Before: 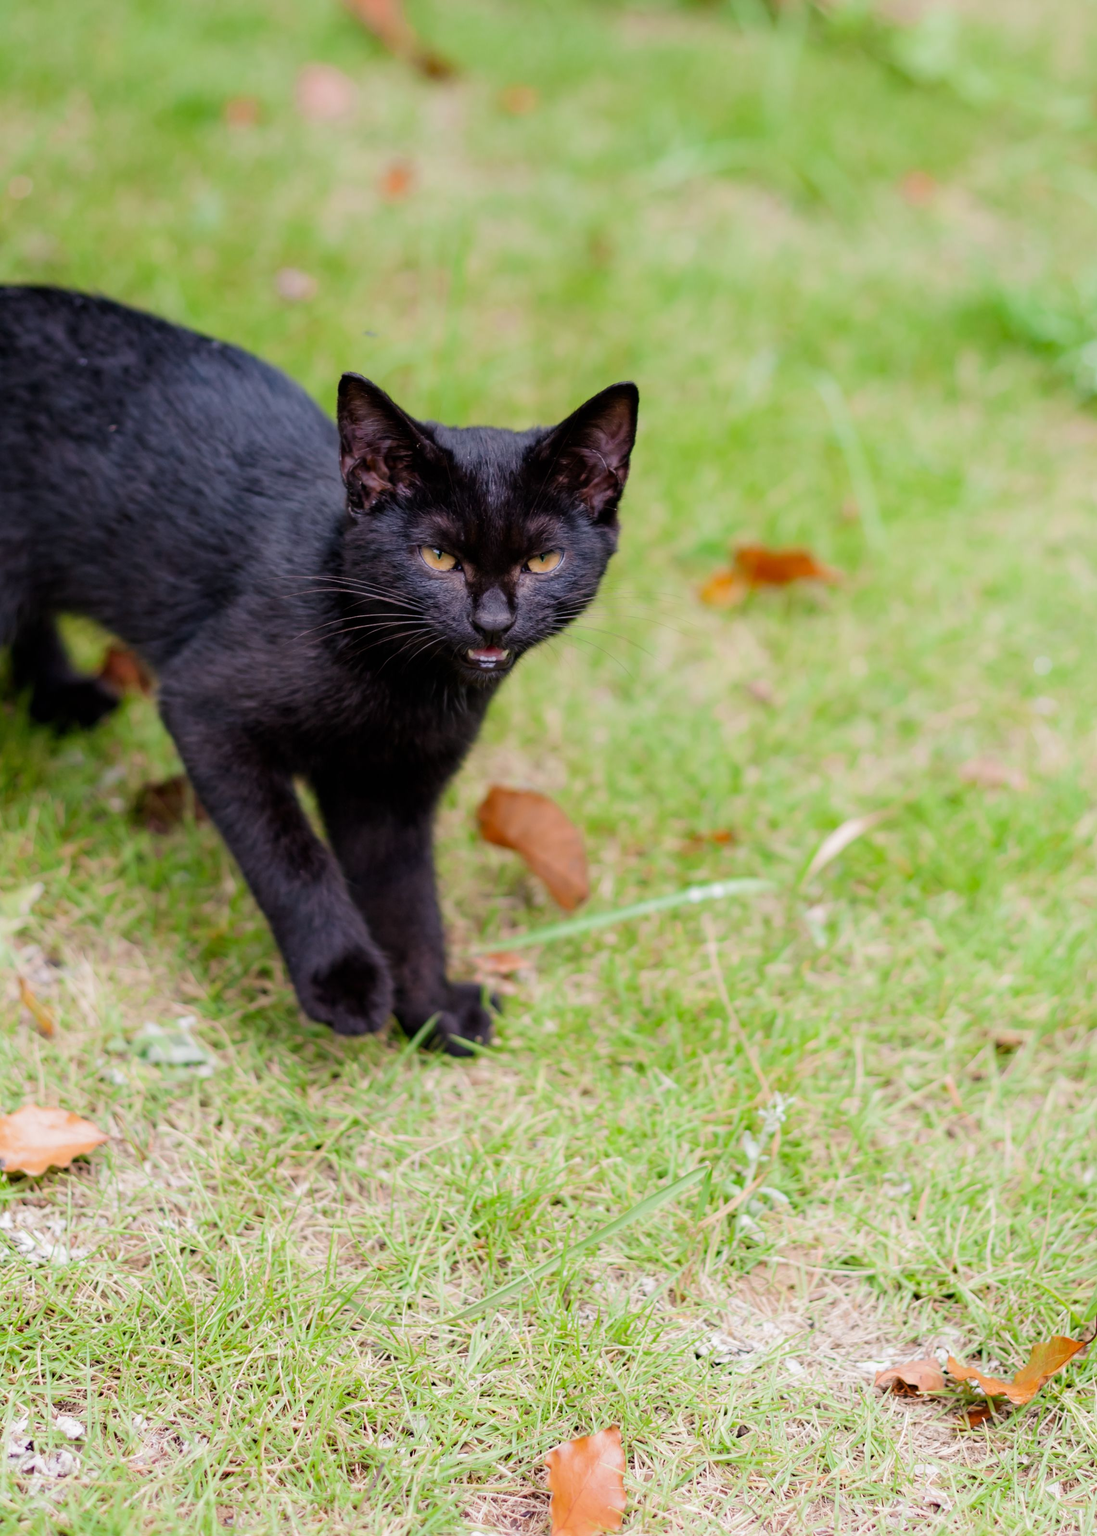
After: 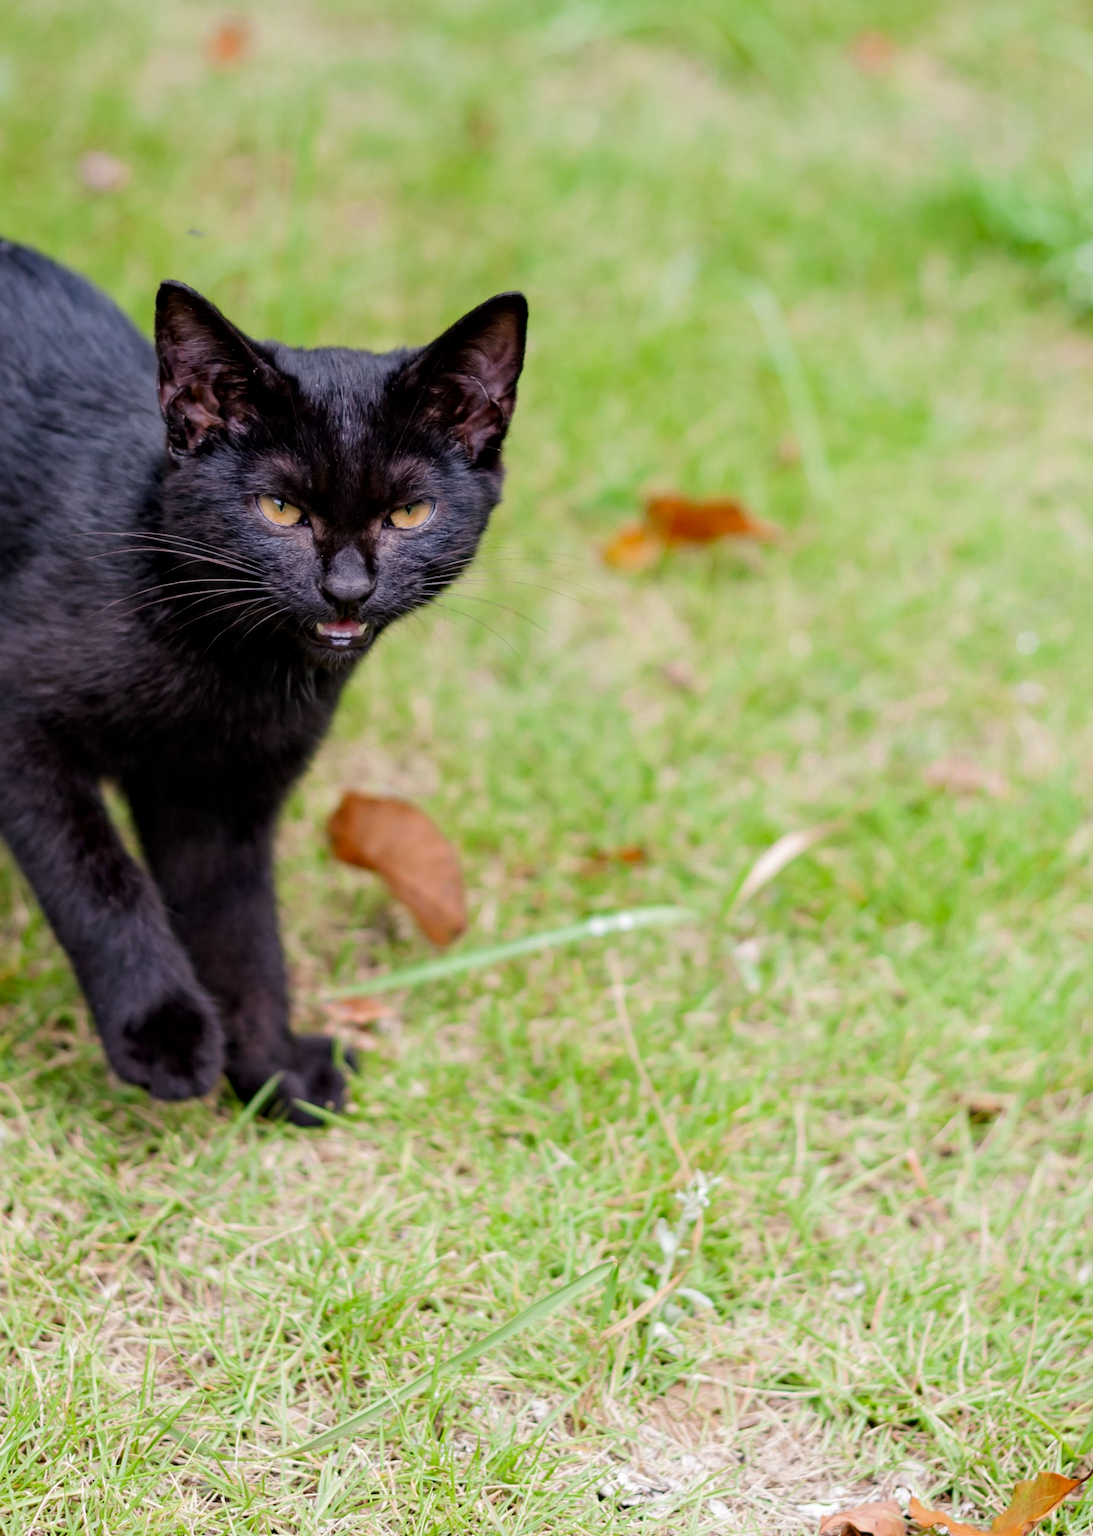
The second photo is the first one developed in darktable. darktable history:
local contrast: mode bilateral grid, contrast 31, coarseness 26, midtone range 0.2
crop: left 19.346%, top 9.497%, right 0%, bottom 9.62%
